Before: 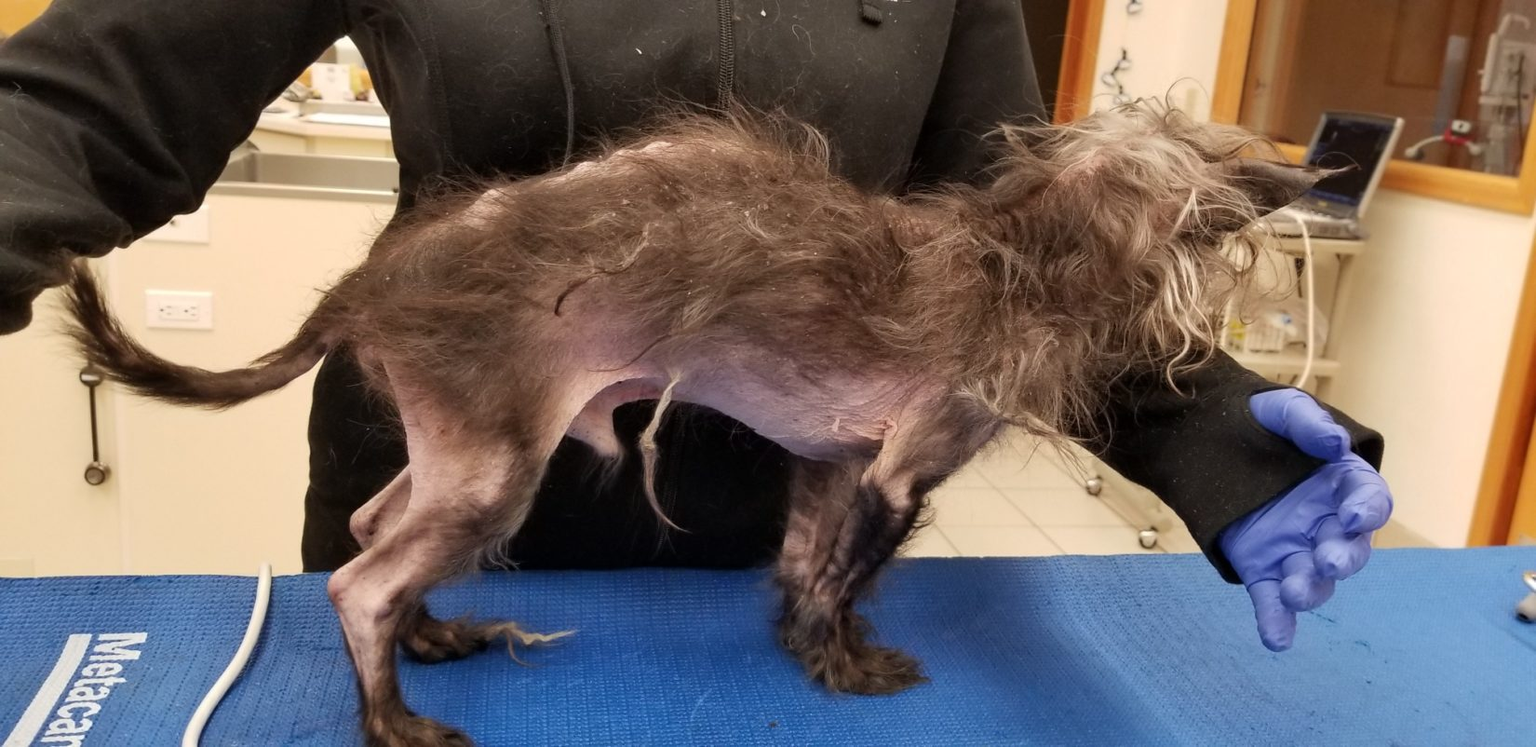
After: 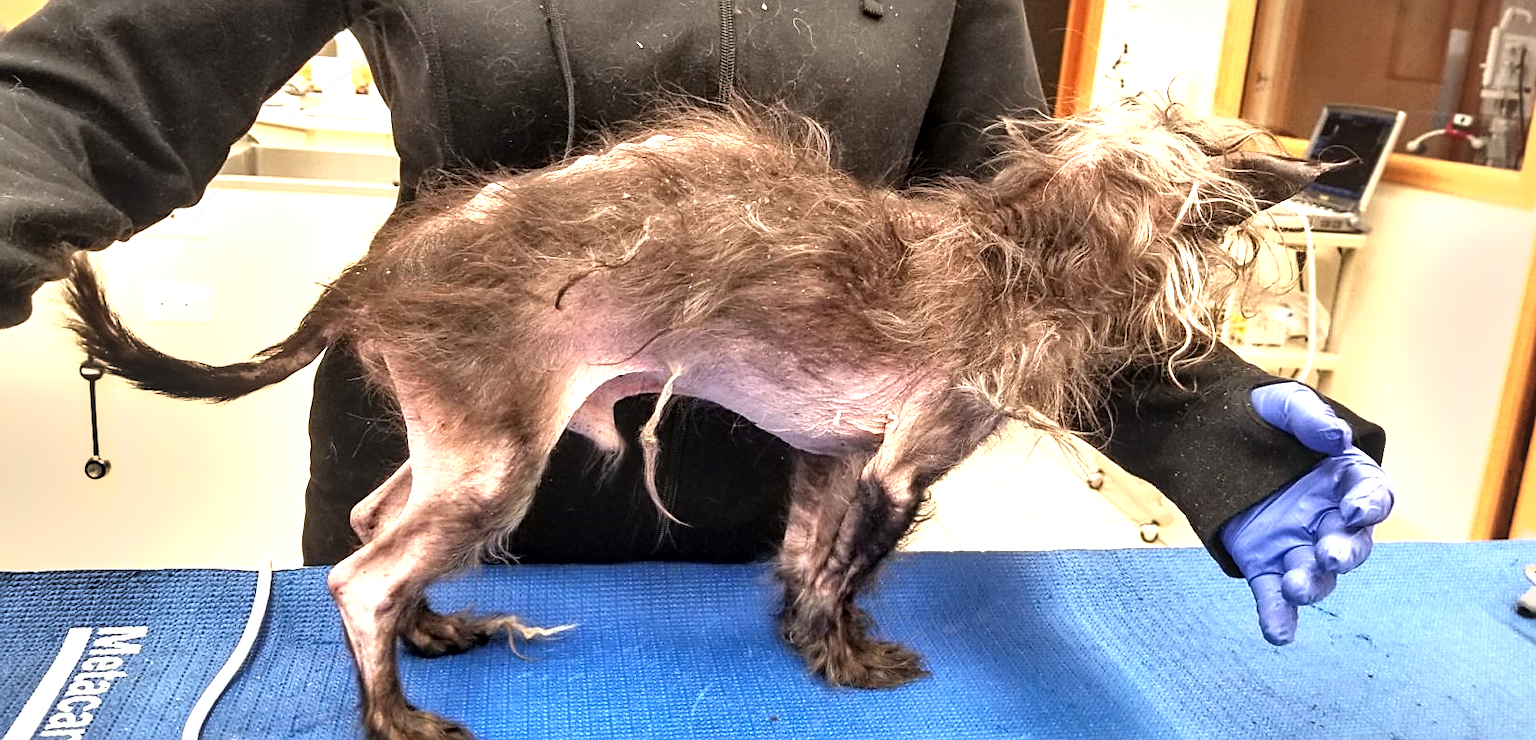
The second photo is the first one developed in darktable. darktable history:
shadows and highlights: white point adjustment 0.959, highlights color adjustment 0.443%, soften with gaussian
tone equalizer: -8 EV -0.386 EV, -7 EV -0.399 EV, -6 EV -0.324 EV, -5 EV -0.255 EV, -3 EV 0.22 EV, -2 EV 0.343 EV, -1 EV 0.363 EV, +0 EV 0.407 EV
exposure: black level correction 0, exposure 1.001 EV, compensate exposure bias true, compensate highlight preservation false
local contrast: on, module defaults
crop: top 0.963%, right 0.118%
sharpen: on, module defaults
vignetting: fall-off radius 99.3%, width/height ratio 1.34, unbound false
